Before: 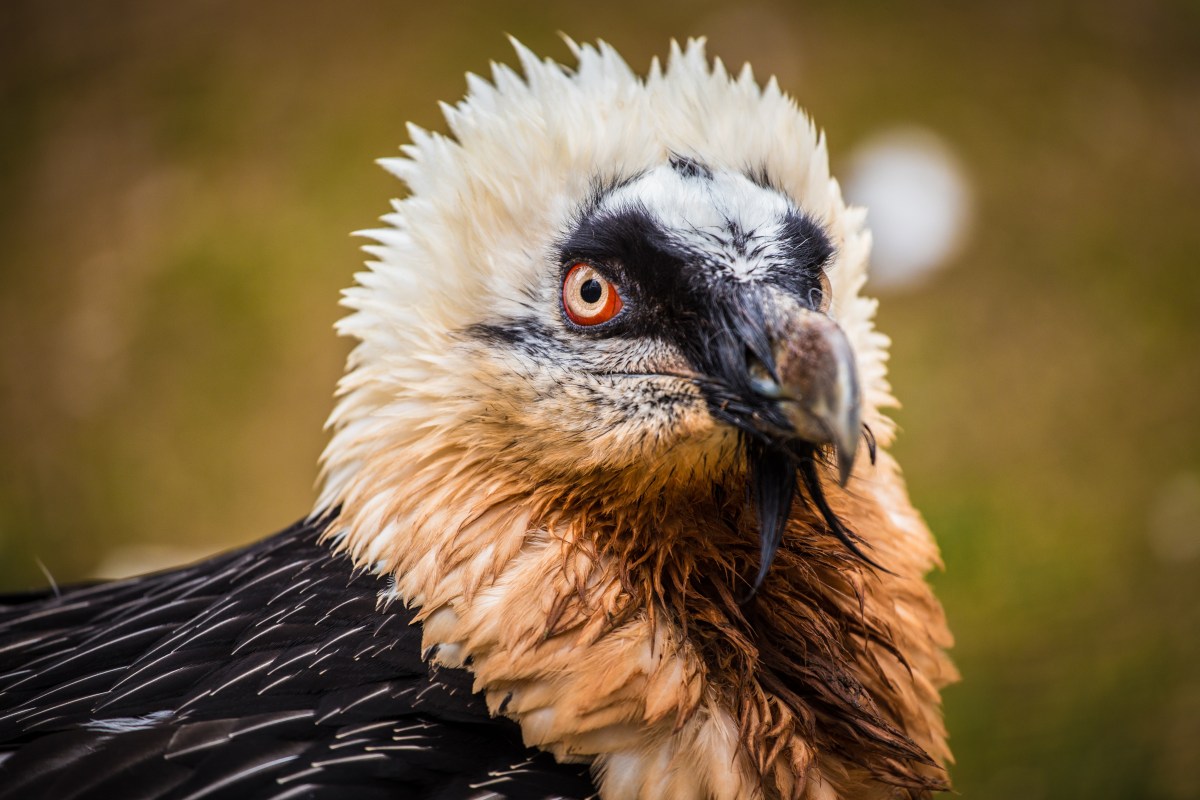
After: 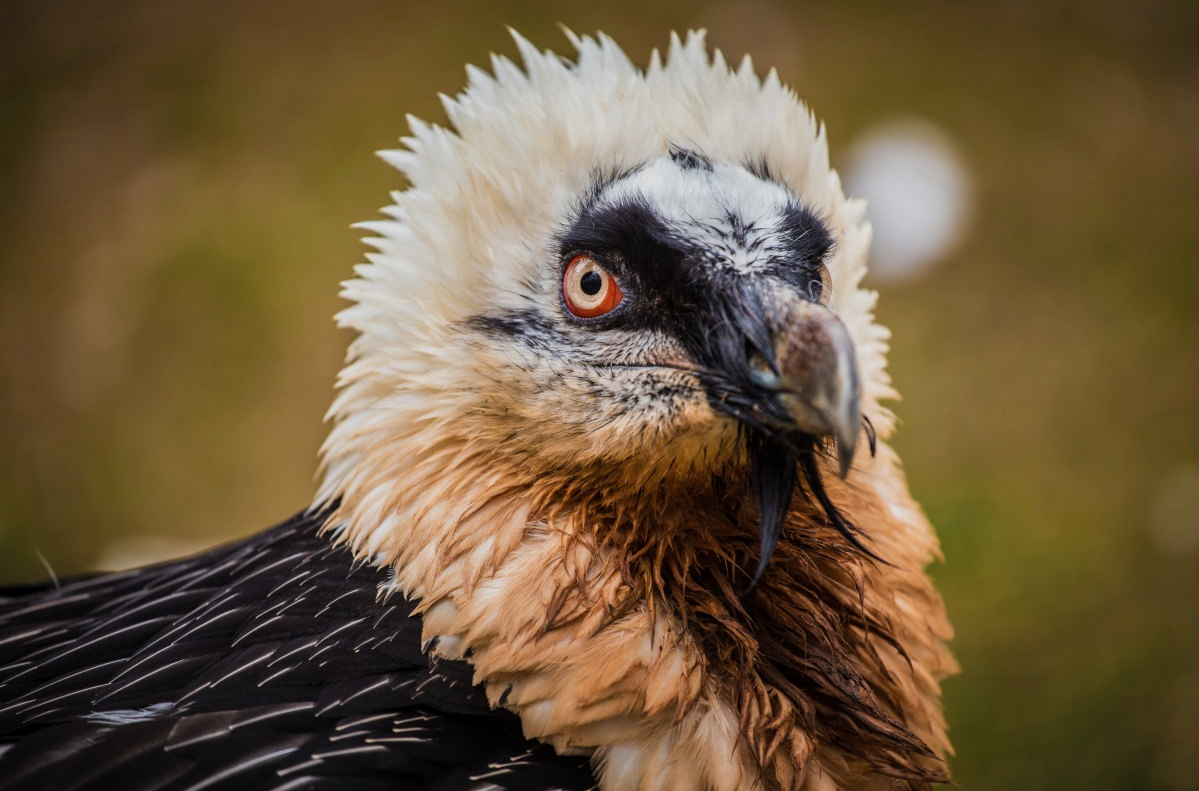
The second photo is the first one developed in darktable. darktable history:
color balance rgb: perceptual saturation grading › global saturation -1%
exposure: exposure -0.151 EV
crop: top 1.049%, right 0.001%
color zones: curves: ch0 [(0.25, 0.5) (0.428, 0.473) (0.75, 0.5)]; ch1 [(0.243, 0.479) (0.398, 0.452) (0.75, 0.5)]
